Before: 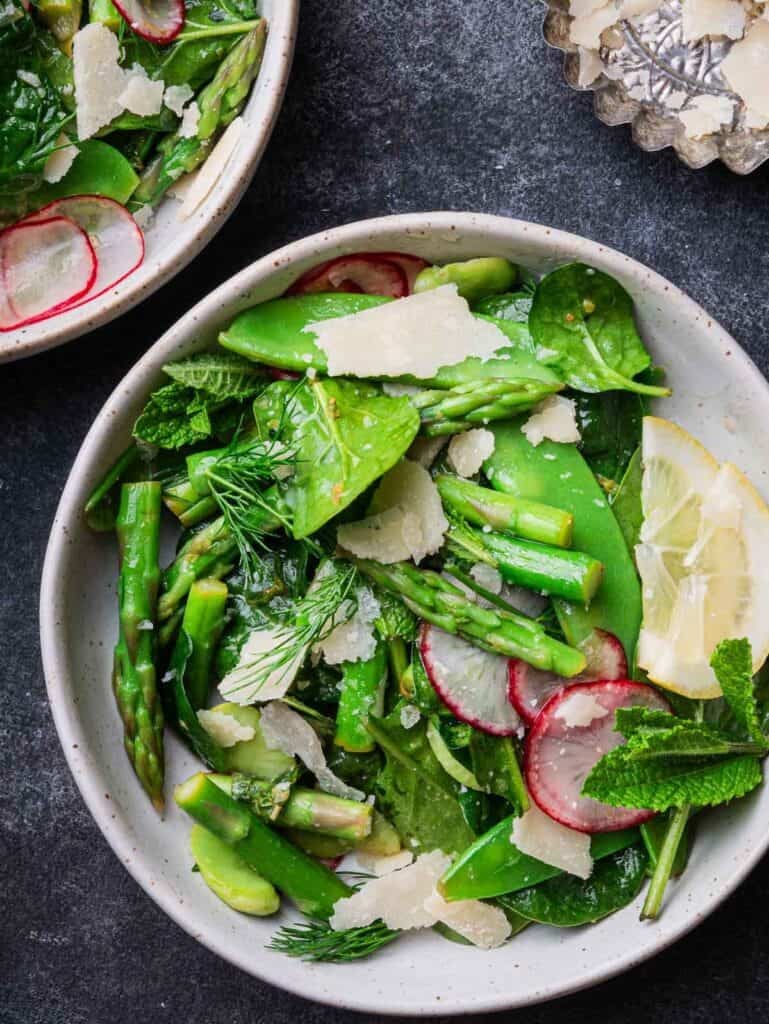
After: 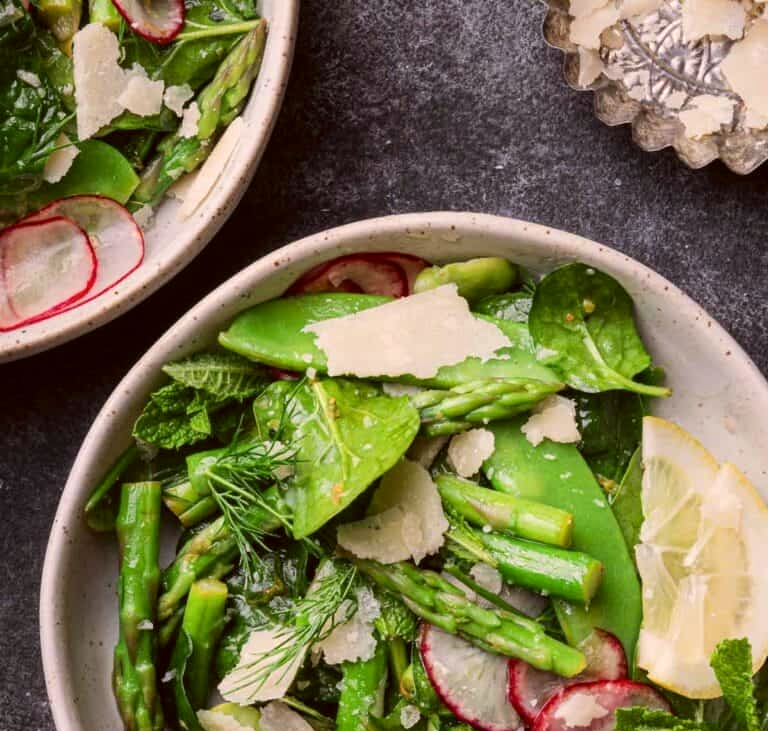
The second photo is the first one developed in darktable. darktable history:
color correction: highlights a* 6.27, highlights b* 8.19, shadows a* 5.94, shadows b* 7.23, saturation 0.9
crop: bottom 28.576%
